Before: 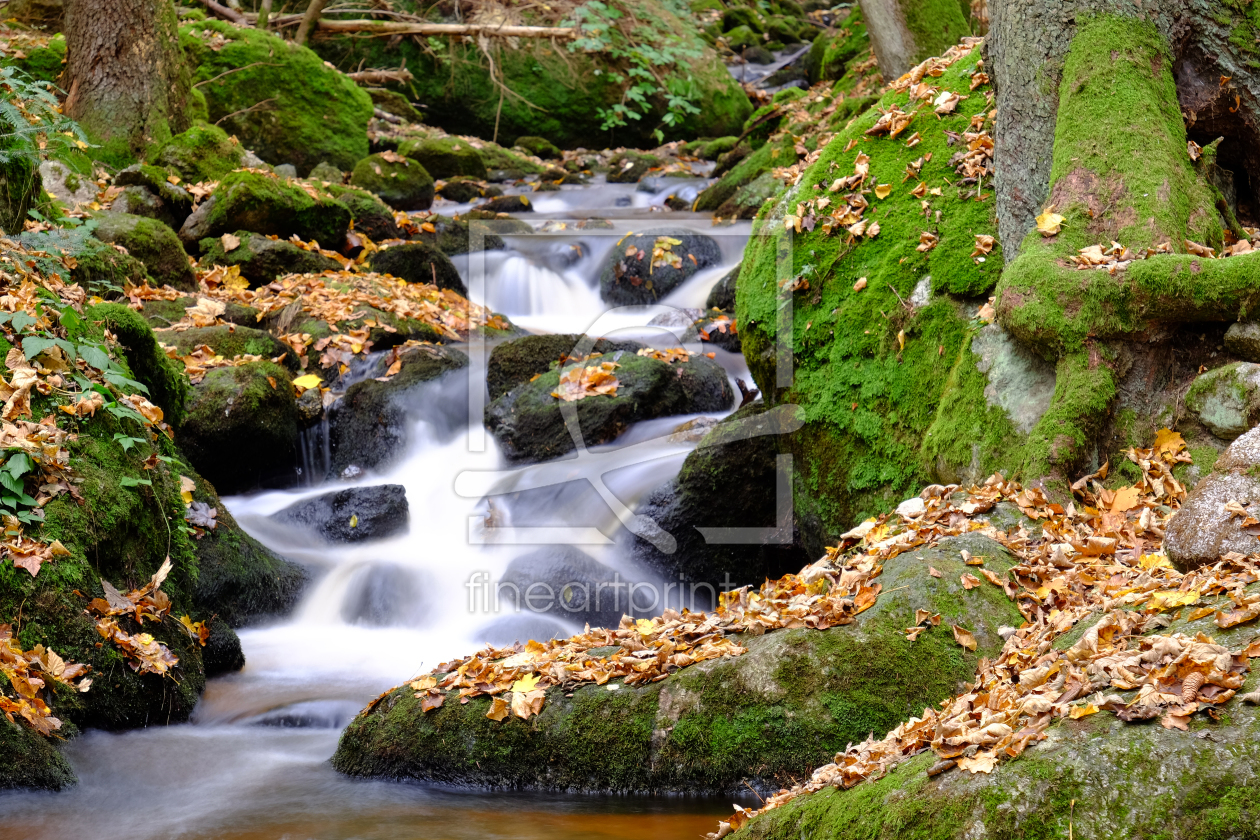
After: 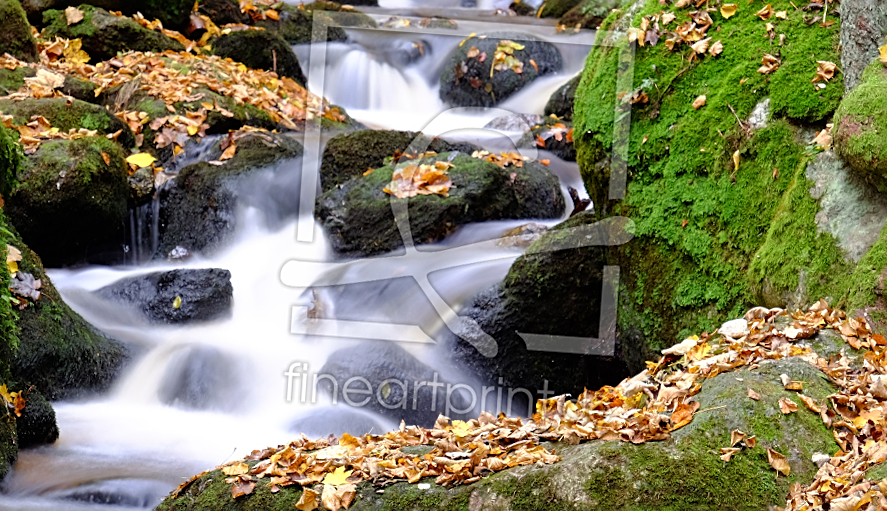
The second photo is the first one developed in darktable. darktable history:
crop and rotate: angle -4.05°, left 9.76%, top 21.048%, right 12.502%, bottom 11.805%
sharpen: on, module defaults
